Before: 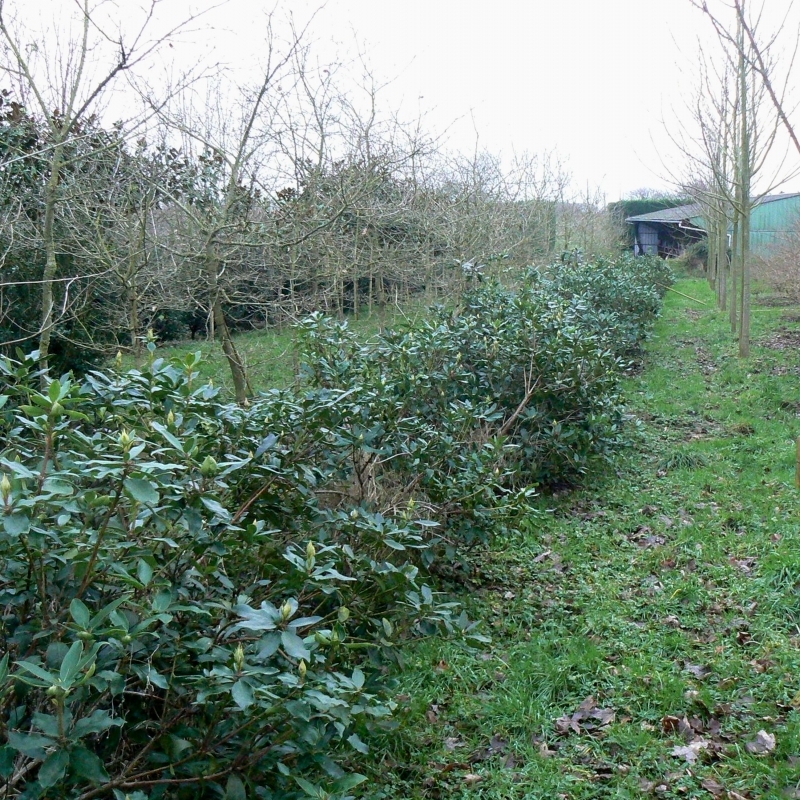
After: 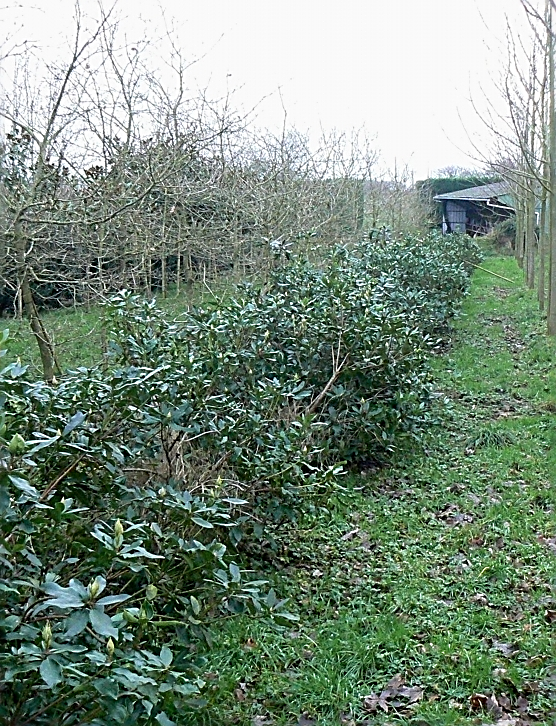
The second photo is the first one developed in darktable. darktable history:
crop and rotate: left 24.034%, top 2.838%, right 6.406%, bottom 6.299%
sharpen: amount 1
